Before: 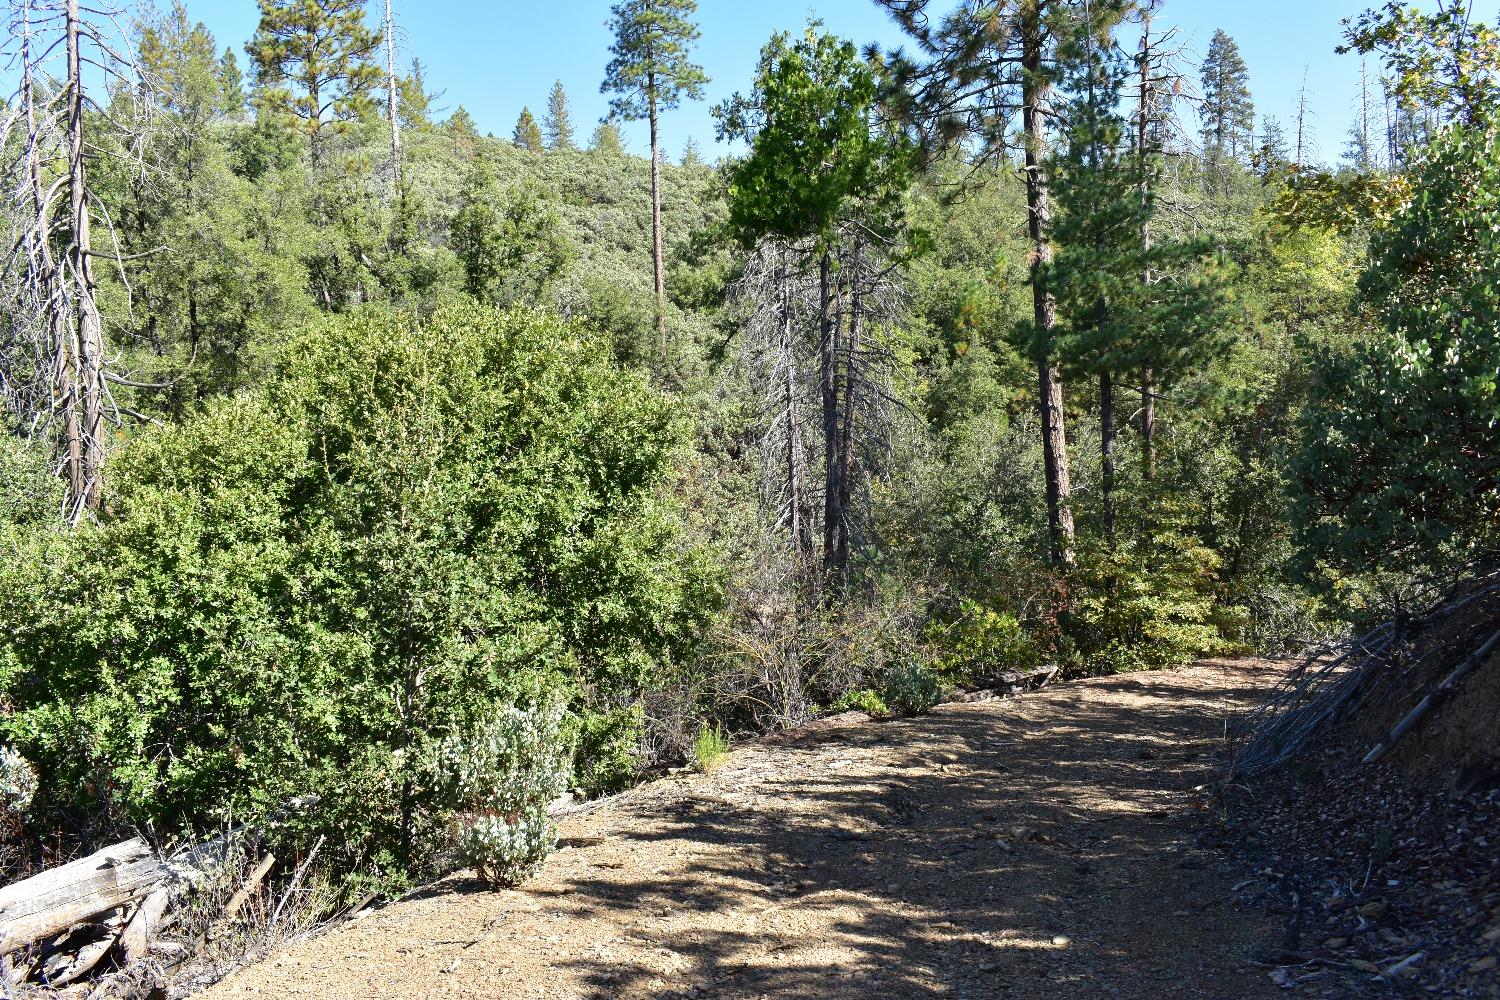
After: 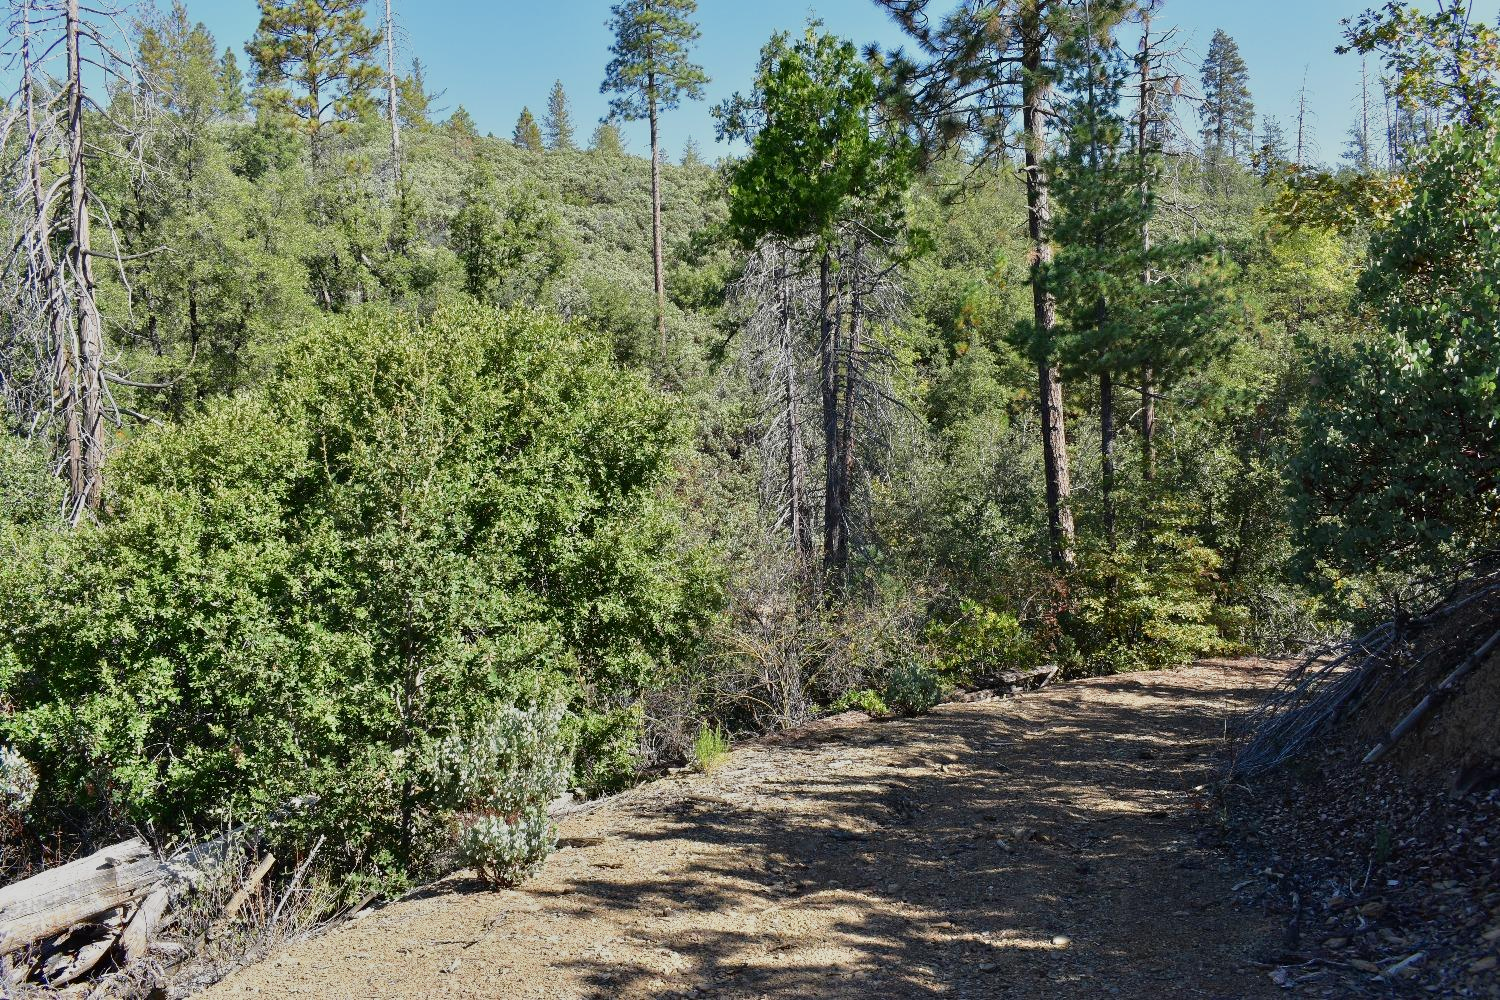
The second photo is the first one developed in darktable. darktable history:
tone equalizer: -8 EV -0.002 EV, -7 EV 0.004 EV, -6 EV -0.041 EV, -5 EV 0.013 EV, -4 EV -0.027 EV, -3 EV 0.036 EV, -2 EV -0.054 EV, -1 EV -0.273 EV, +0 EV -0.568 EV
